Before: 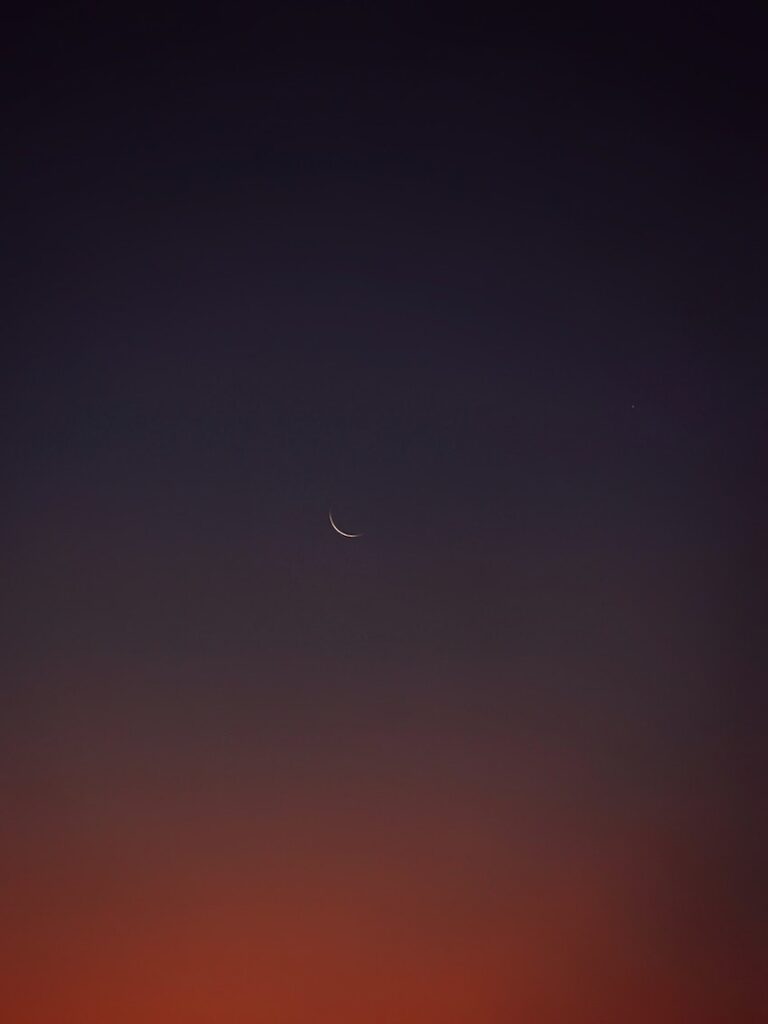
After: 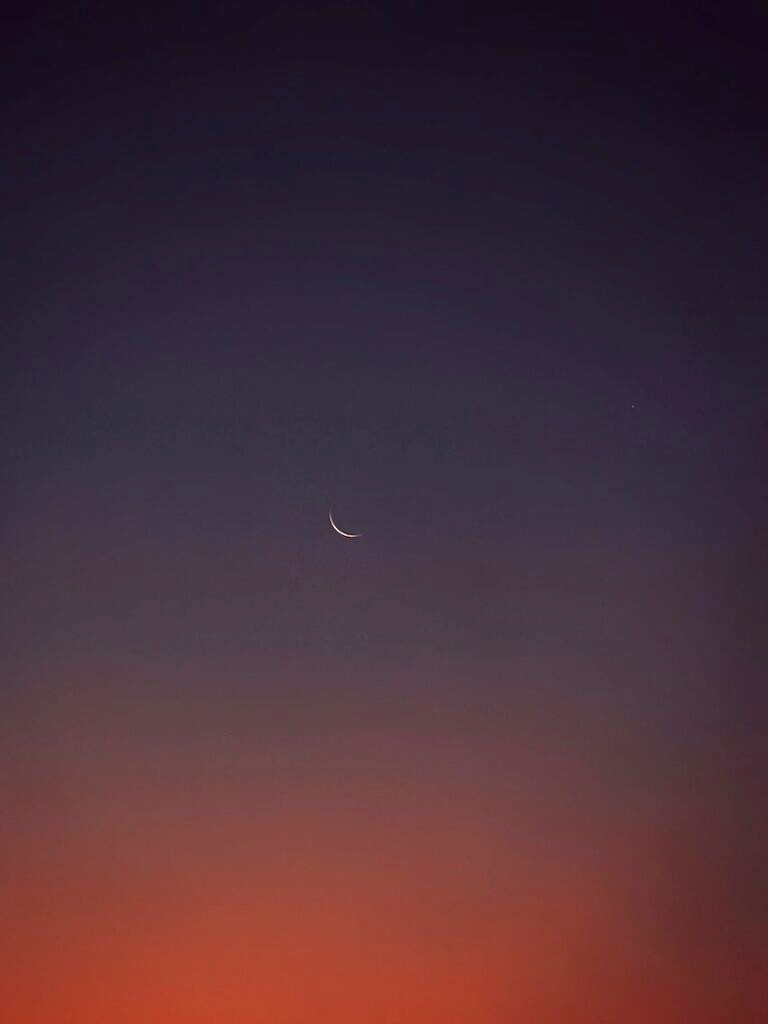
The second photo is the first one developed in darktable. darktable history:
exposure: black level correction 0.001, exposure 0.963 EV, compensate highlight preservation false
